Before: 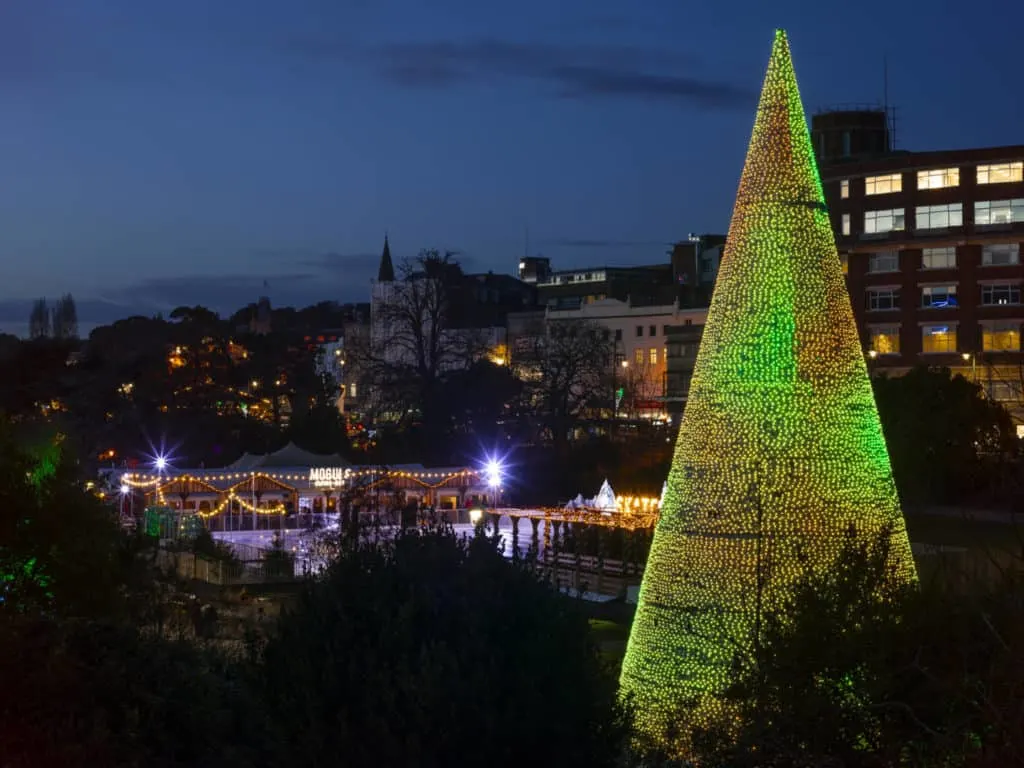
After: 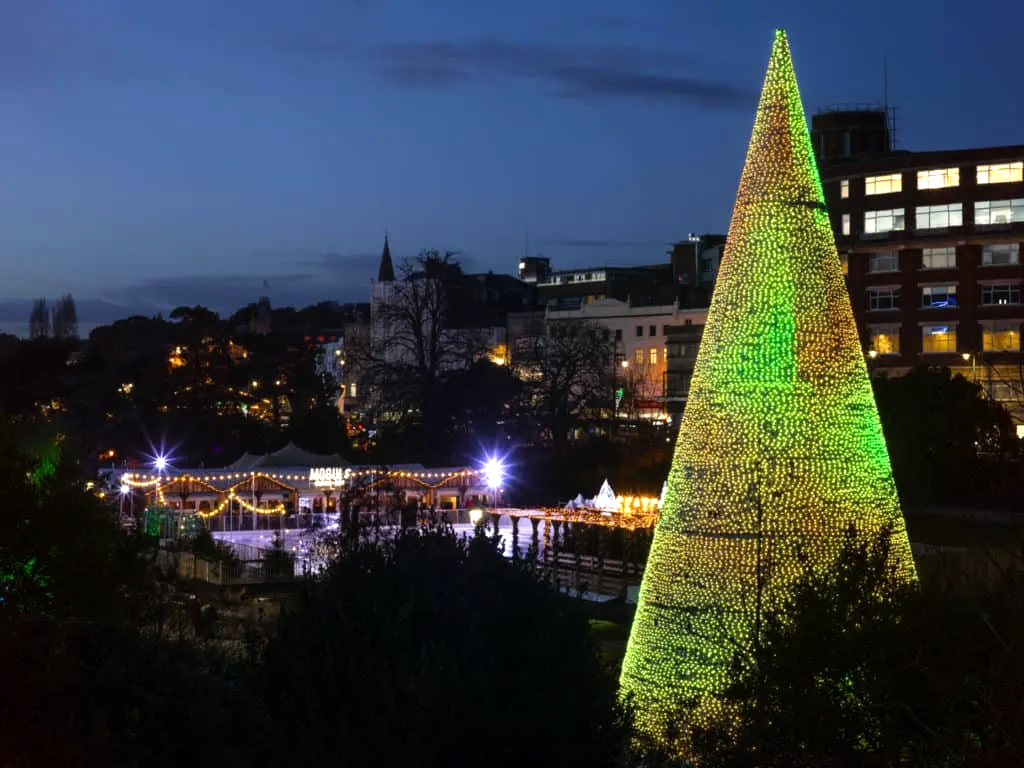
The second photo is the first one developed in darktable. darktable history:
tone equalizer: -8 EV -0.739 EV, -7 EV -0.673 EV, -6 EV -0.58 EV, -5 EV -0.379 EV, -3 EV 0.371 EV, -2 EV 0.6 EV, -1 EV 0.685 EV, +0 EV 0.739 EV
